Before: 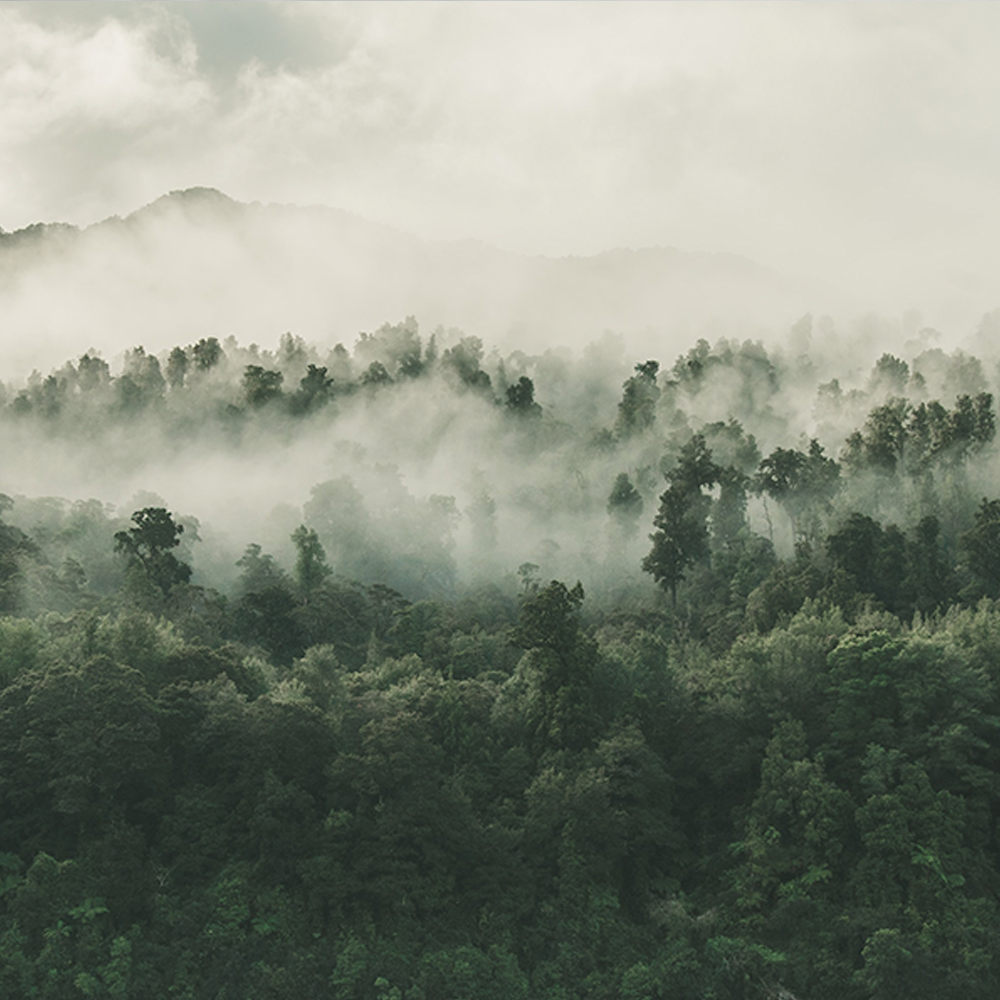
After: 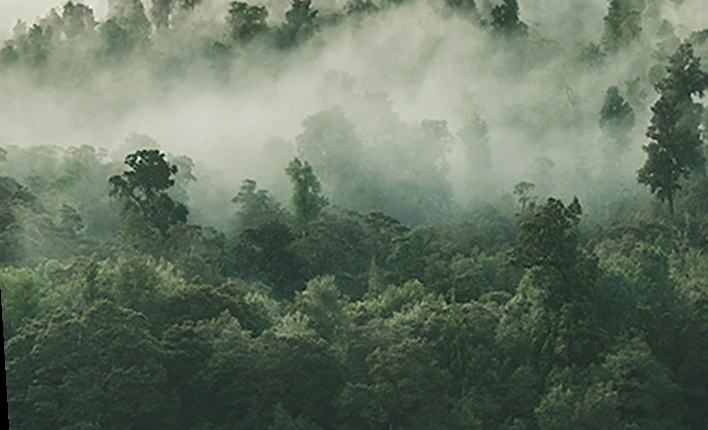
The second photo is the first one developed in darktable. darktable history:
sharpen: radius 1.864, amount 0.398, threshold 1.271
white balance: red 0.982, blue 1.018
rotate and perspective: rotation -3.52°, crop left 0.036, crop right 0.964, crop top 0.081, crop bottom 0.919
color balance rgb: perceptual saturation grading › global saturation 20%, global vibrance 20%
crop: top 36.498%, right 27.964%, bottom 14.995%
